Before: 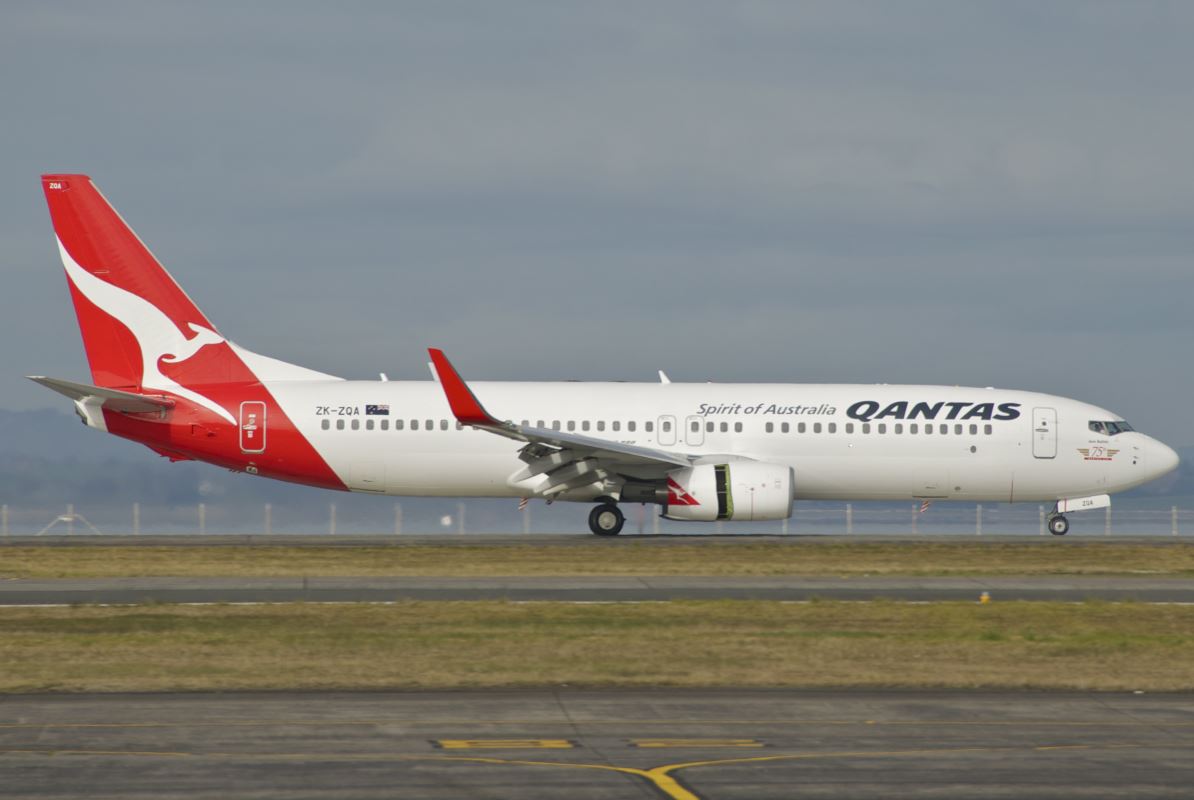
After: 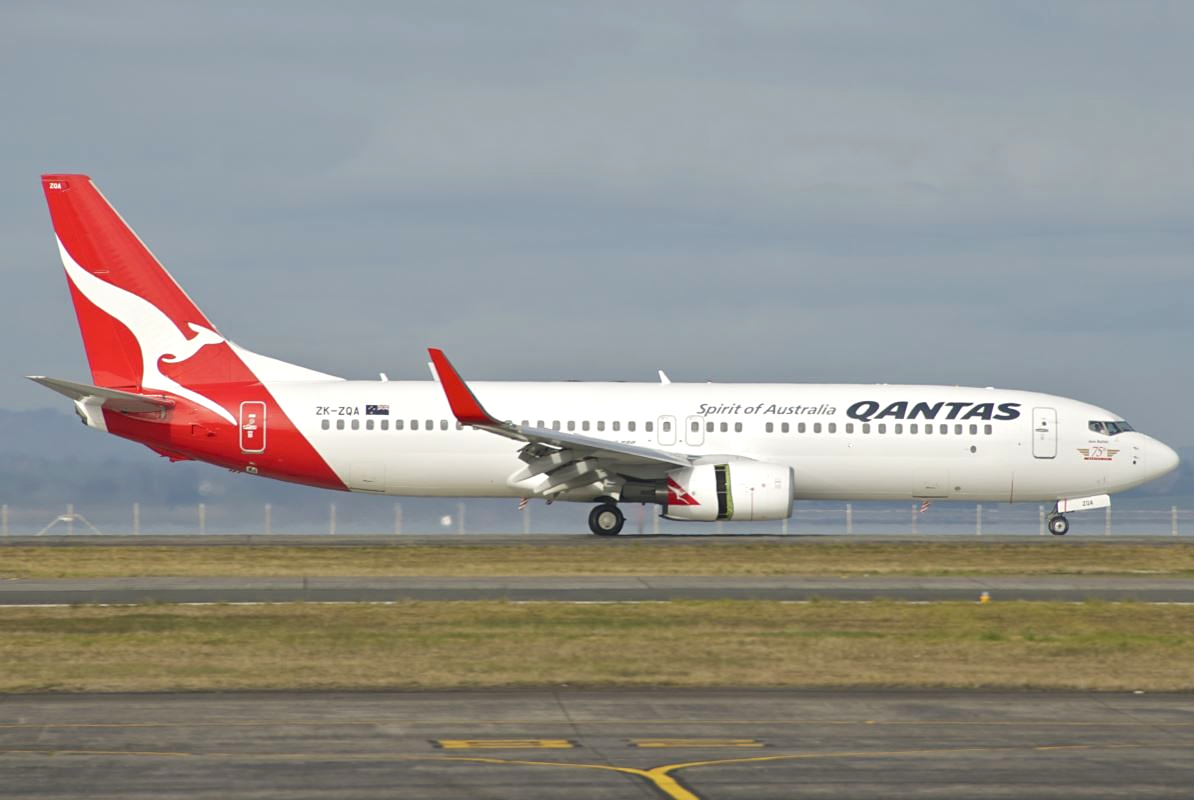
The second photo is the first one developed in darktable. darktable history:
exposure: exposure 0.375 EV, compensate exposure bias true, compensate highlight preservation false
sharpen: amount 0.206
